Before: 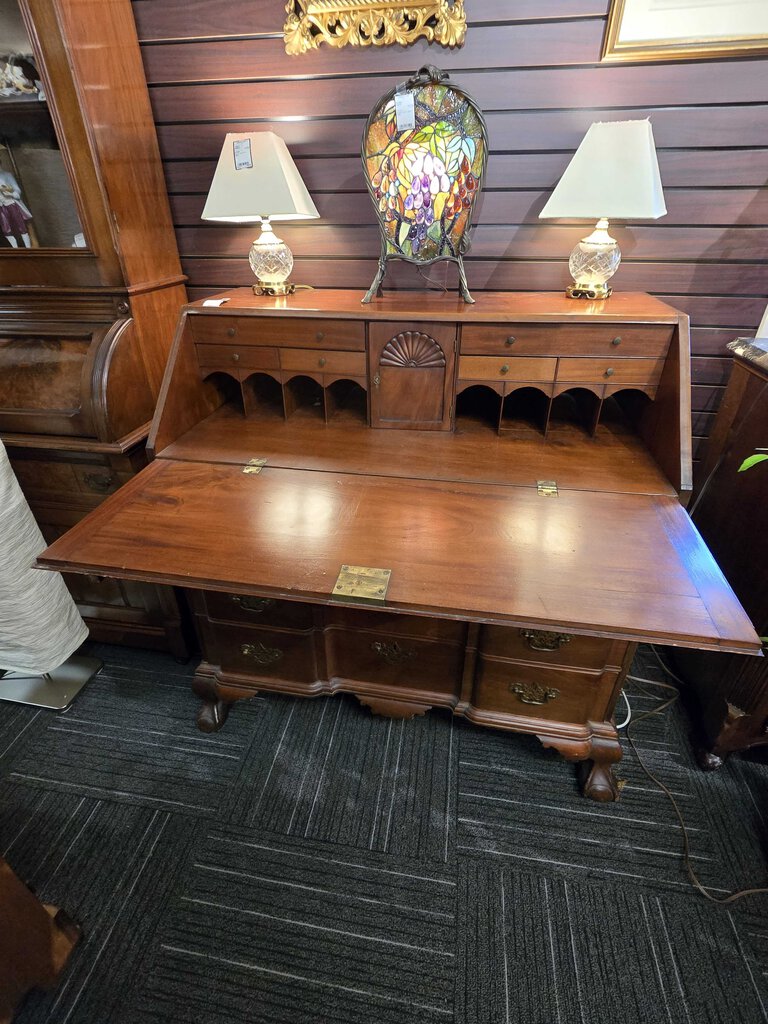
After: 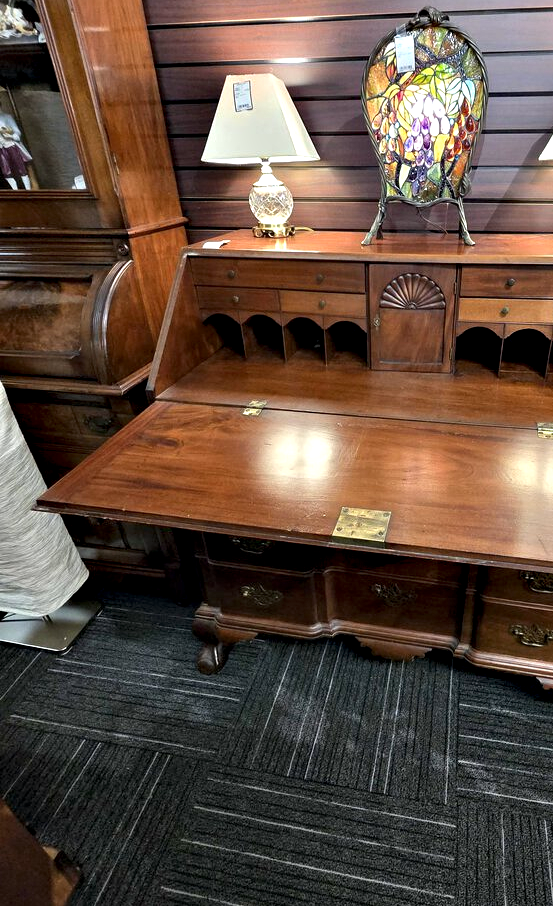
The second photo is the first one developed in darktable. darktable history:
contrast equalizer: octaves 7, y [[0.6 ×6], [0.55 ×6], [0 ×6], [0 ×6], [0 ×6]]
crop: top 5.744%, right 27.906%, bottom 5.713%
